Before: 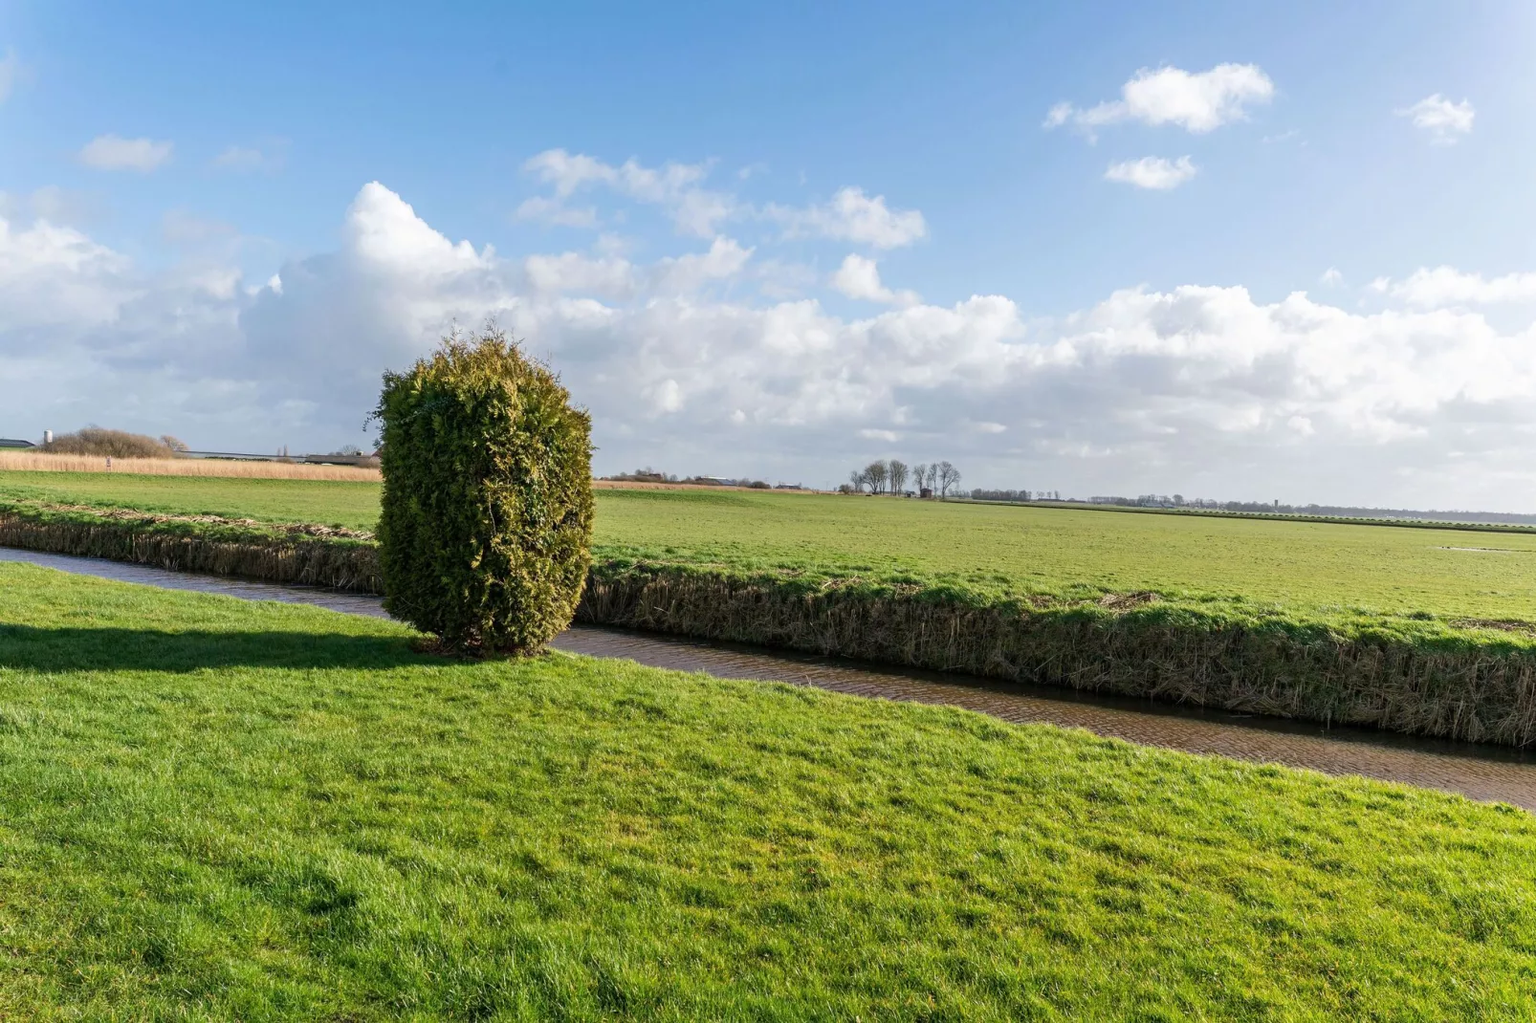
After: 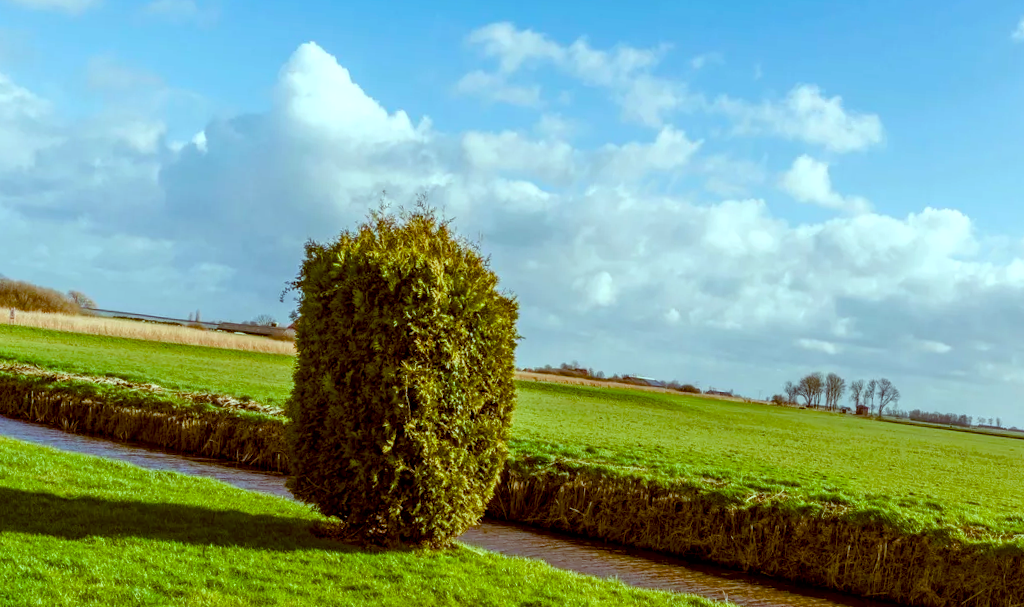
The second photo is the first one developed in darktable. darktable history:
crop and rotate: angle -4.28°, left 1.992%, top 6.775%, right 27.224%, bottom 30.22%
color balance rgb: shadows lift › hue 85.71°, highlights gain › chroma 4.065%, highlights gain › hue 202.54°, global offset › chroma 0.398%, global offset › hue 33.77°, linear chroma grading › global chroma 9.412%, perceptual saturation grading › global saturation 24.154%, perceptual saturation grading › highlights -24.605%, perceptual saturation grading › mid-tones 24.575%, perceptual saturation grading › shadows 40.013%
local contrast: on, module defaults
